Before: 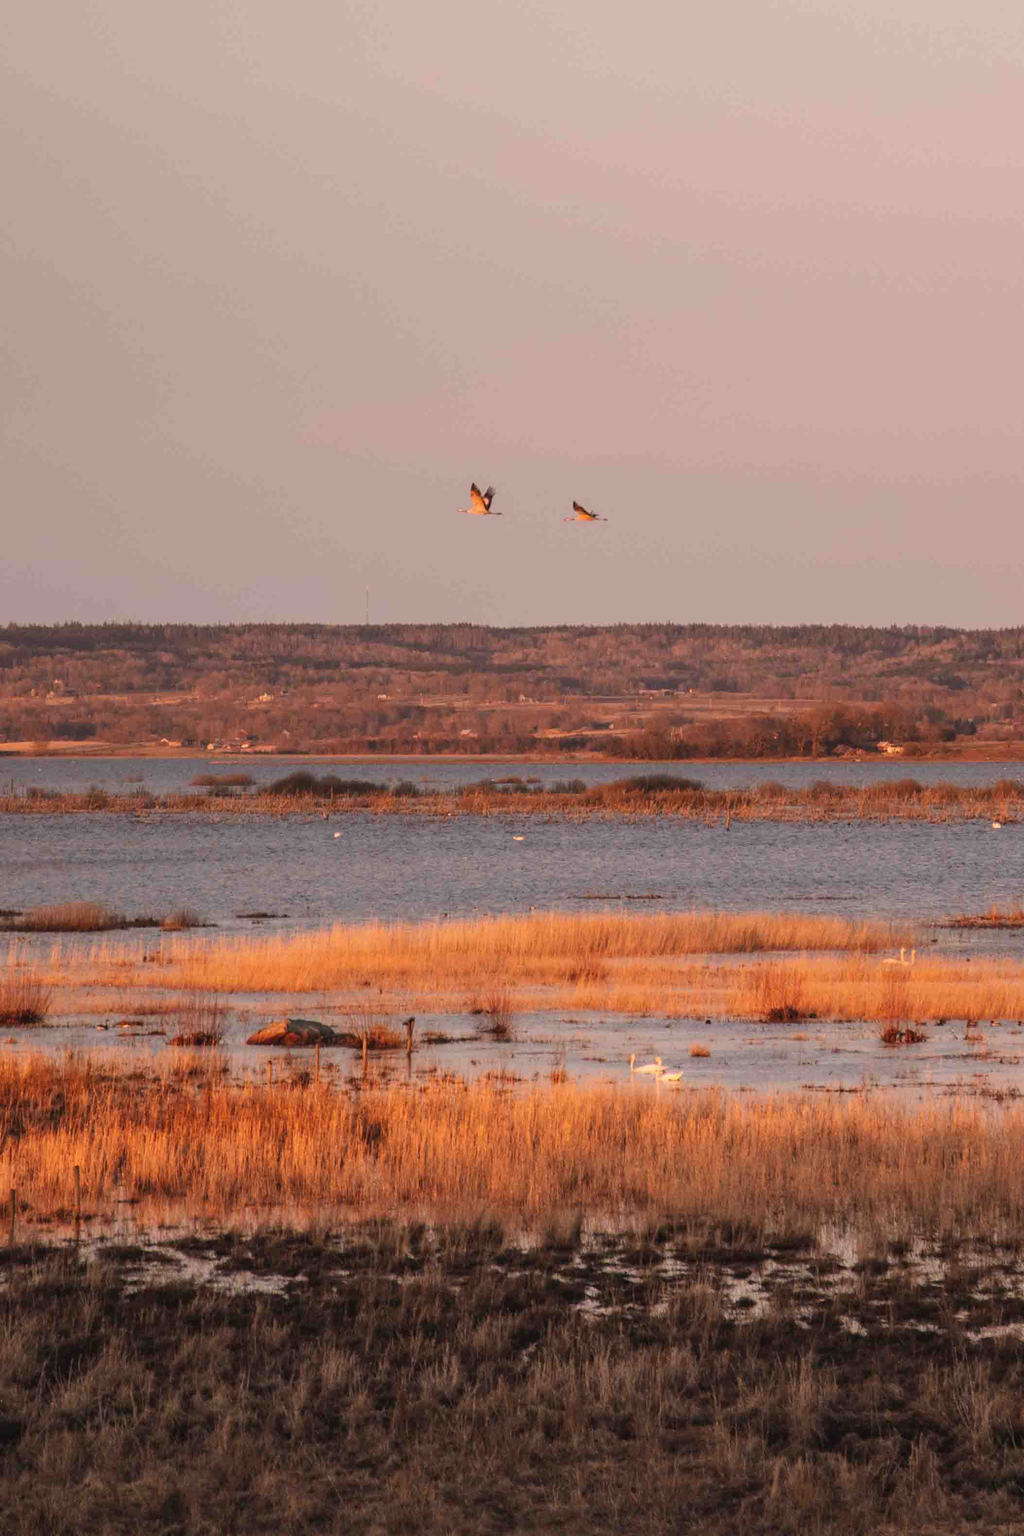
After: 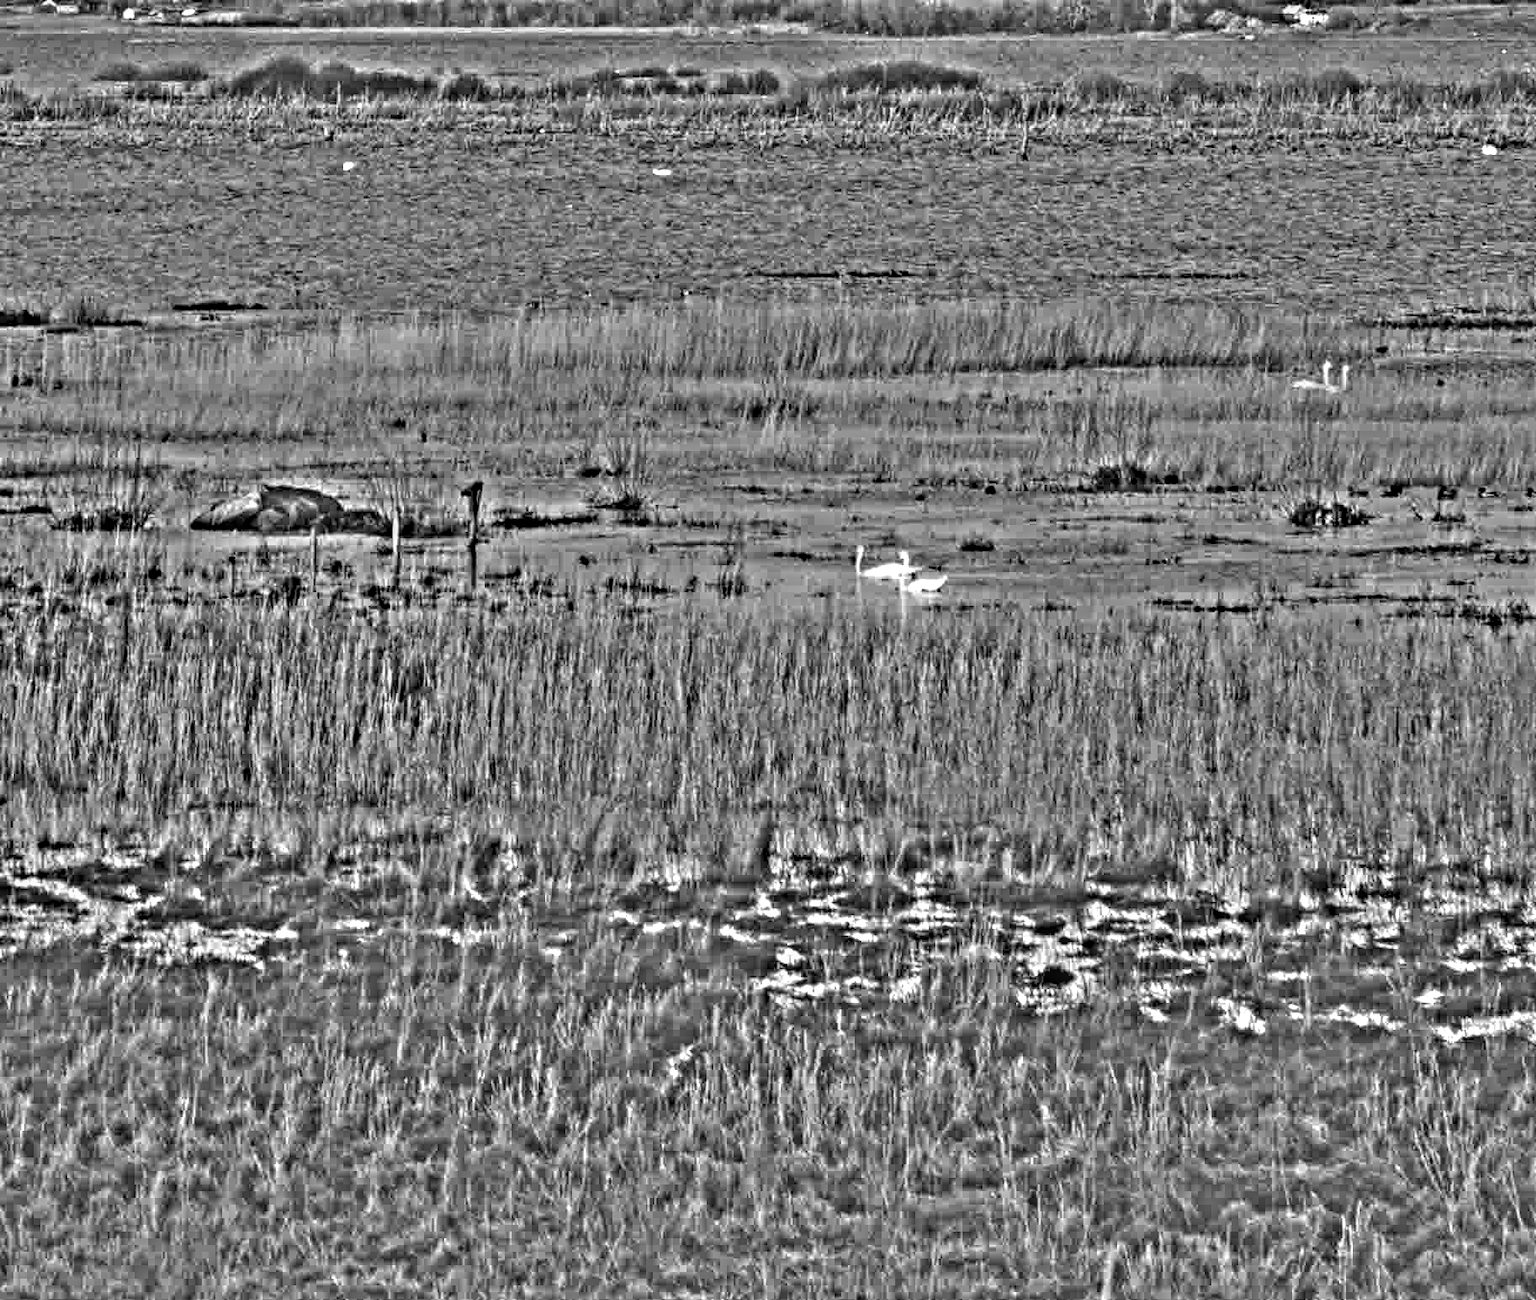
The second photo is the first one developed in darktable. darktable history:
exposure: black level correction 0, exposure 1.45 EV, compensate exposure bias true, compensate highlight preservation false
local contrast: detail 130%
crop and rotate: left 13.306%, top 48.129%, bottom 2.928%
highpass: sharpness 49.79%, contrast boost 49.79%
